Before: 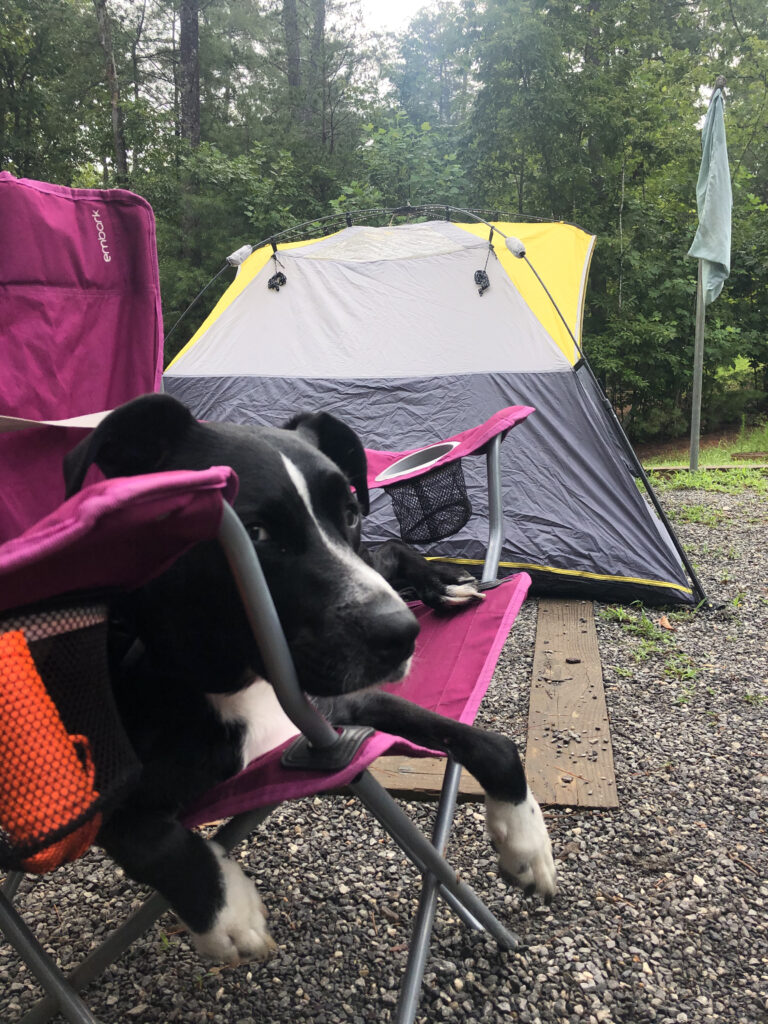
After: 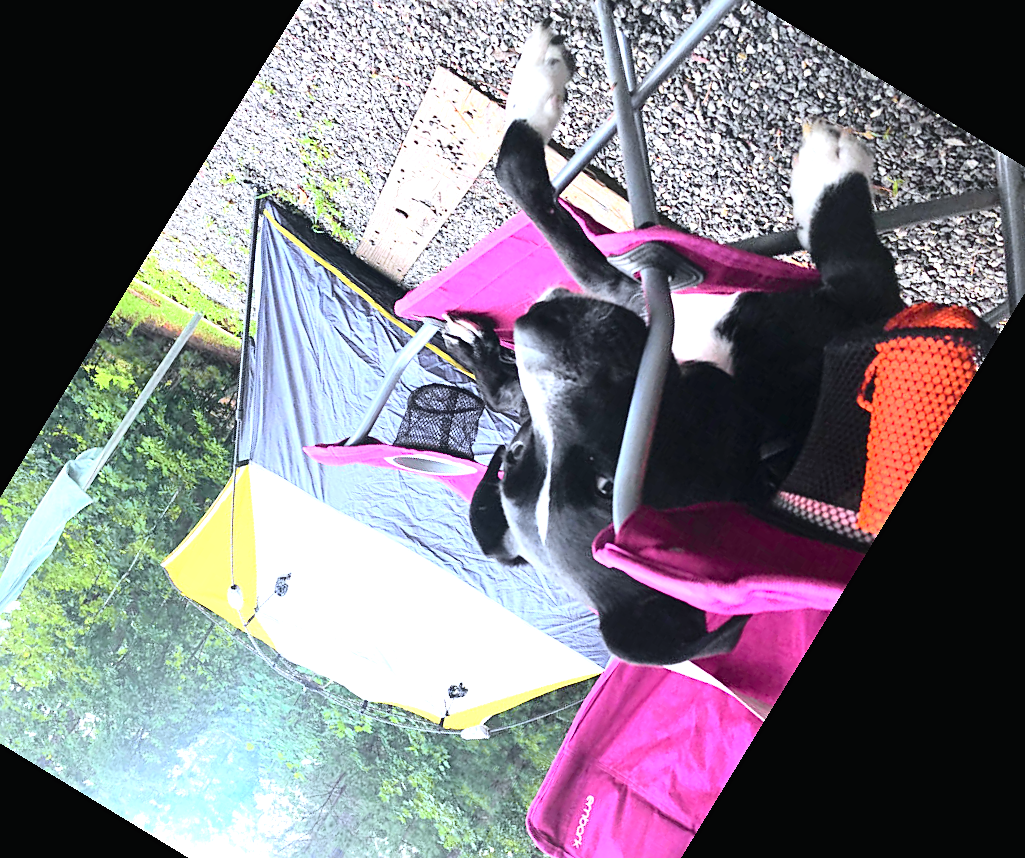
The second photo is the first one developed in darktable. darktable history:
tone curve: curves: ch0 [(0, 0.012) (0.037, 0.03) (0.123, 0.092) (0.19, 0.157) (0.269, 0.27) (0.48, 0.57) (0.595, 0.695) (0.718, 0.823) (0.855, 0.913) (1, 0.982)]; ch1 [(0, 0) (0.243, 0.245) (0.422, 0.415) (0.493, 0.495) (0.508, 0.506) (0.536, 0.542) (0.569, 0.611) (0.611, 0.662) (0.769, 0.807) (1, 1)]; ch2 [(0, 0) (0.249, 0.216) (0.349, 0.321) (0.424, 0.442) (0.476, 0.483) (0.498, 0.499) (0.517, 0.519) (0.532, 0.56) (0.569, 0.624) (0.614, 0.667) (0.706, 0.757) (0.808, 0.809) (0.991, 0.968)], color space Lab, independent channels, preserve colors none
exposure: black level correction 0, exposure 1.625 EV, compensate exposure bias true, compensate highlight preservation false
white balance: red 0.948, green 1.02, blue 1.176
sharpen: on, module defaults
crop and rotate: angle 148.68°, left 9.111%, top 15.603%, right 4.588%, bottom 17.041%
